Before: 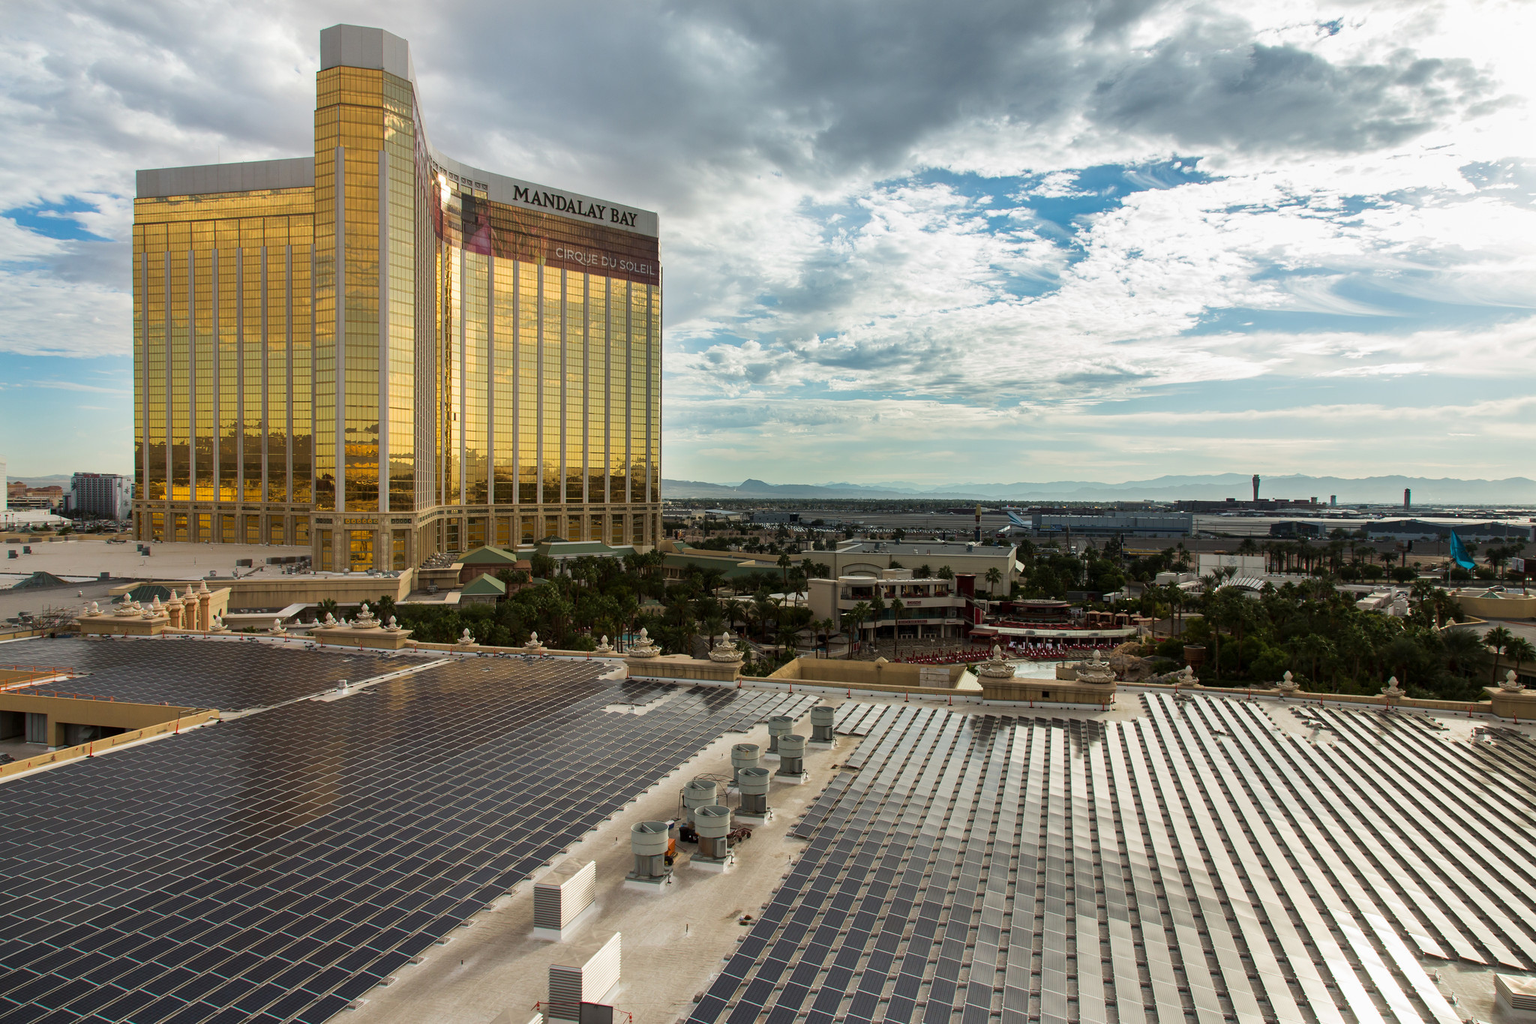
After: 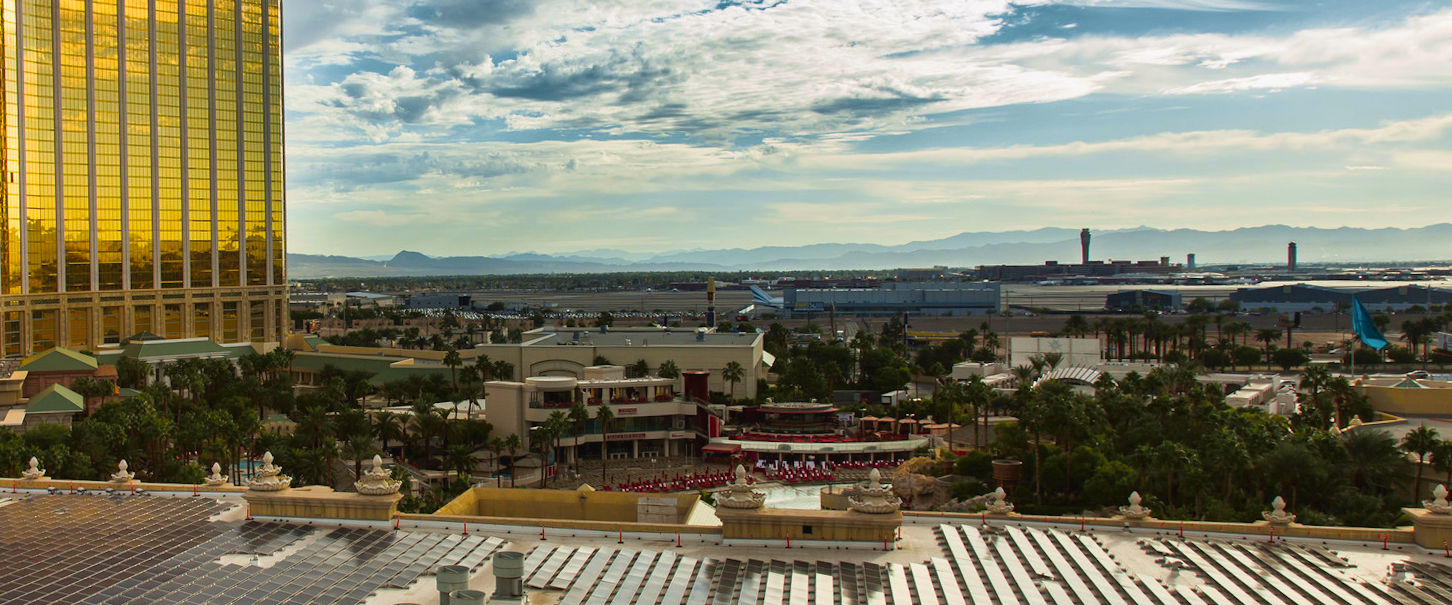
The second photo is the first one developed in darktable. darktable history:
rotate and perspective: rotation -1.32°, lens shift (horizontal) -0.031, crop left 0.015, crop right 0.985, crop top 0.047, crop bottom 0.982
color balance rgb: perceptual saturation grading › global saturation 20%, global vibrance 20%
crop and rotate: left 27.938%, top 27.046%, bottom 27.046%
tone equalizer: -7 EV 0.13 EV, smoothing diameter 25%, edges refinement/feathering 10, preserve details guided filter
tone curve: curves: ch0 [(0, 0.024) (0.119, 0.146) (0.474, 0.464) (0.718, 0.721) (0.817, 0.839) (1, 0.998)]; ch1 [(0, 0) (0.377, 0.416) (0.439, 0.451) (0.477, 0.477) (0.501, 0.503) (0.538, 0.544) (0.58, 0.602) (0.664, 0.676) (0.783, 0.804) (1, 1)]; ch2 [(0, 0) (0.38, 0.405) (0.463, 0.456) (0.498, 0.497) (0.524, 0.535) (0.578, 0.576) (0.648, 0.665) (1, 1)], color space Lab, independent channels, preserve colors none
shadows and highlights: soften with gaussian
